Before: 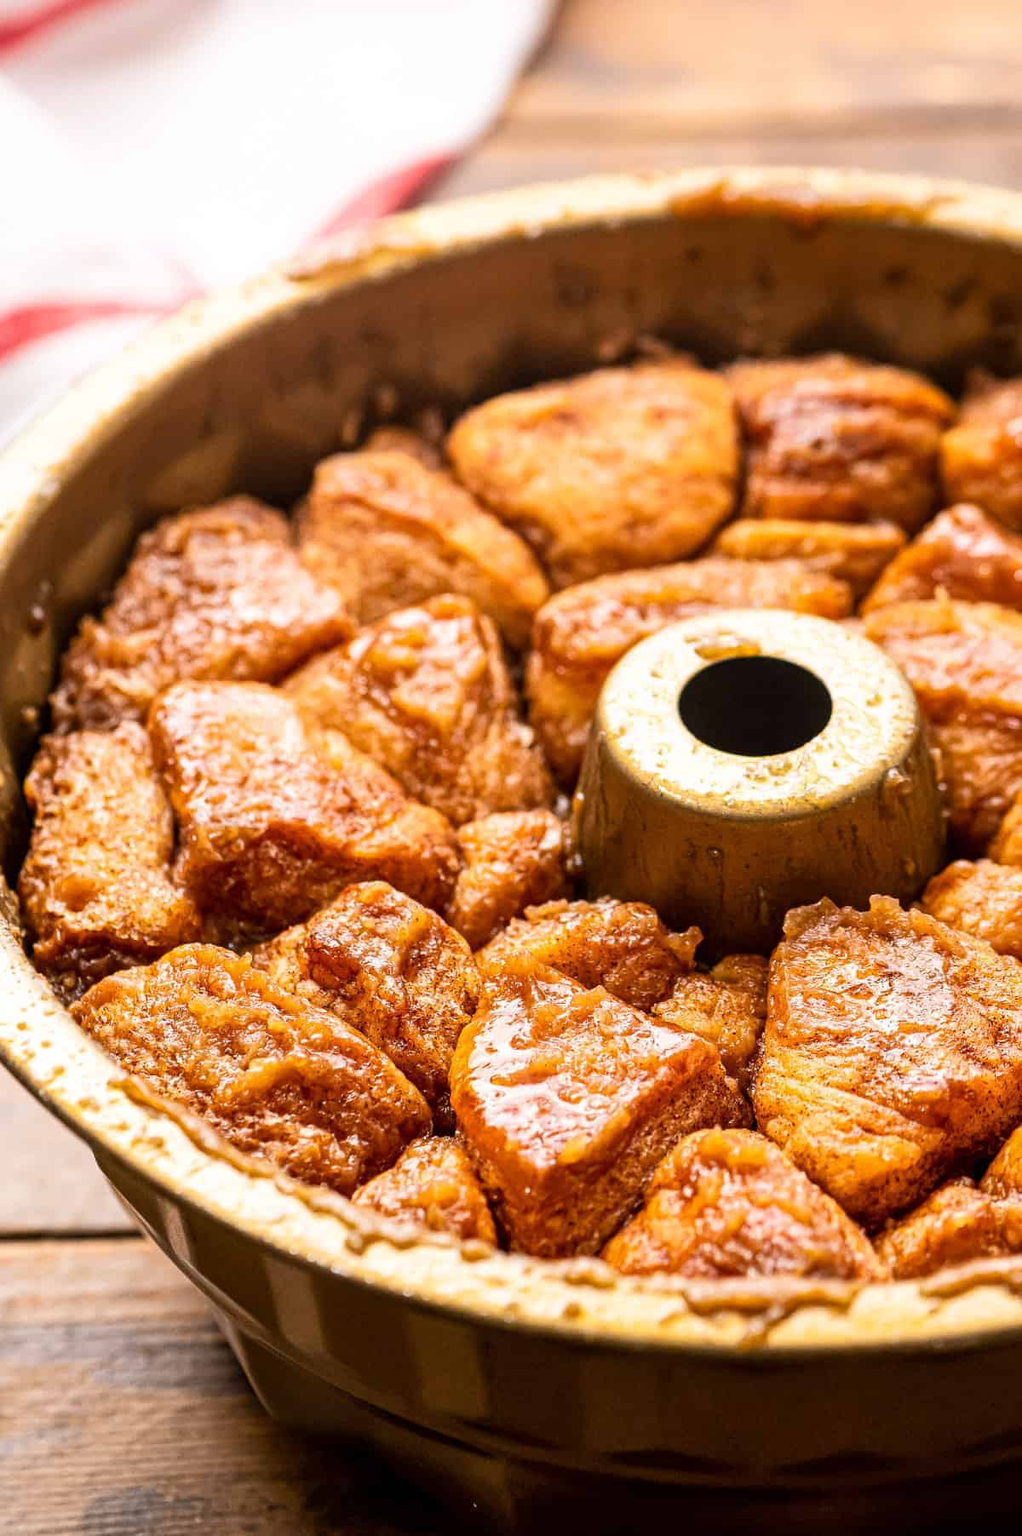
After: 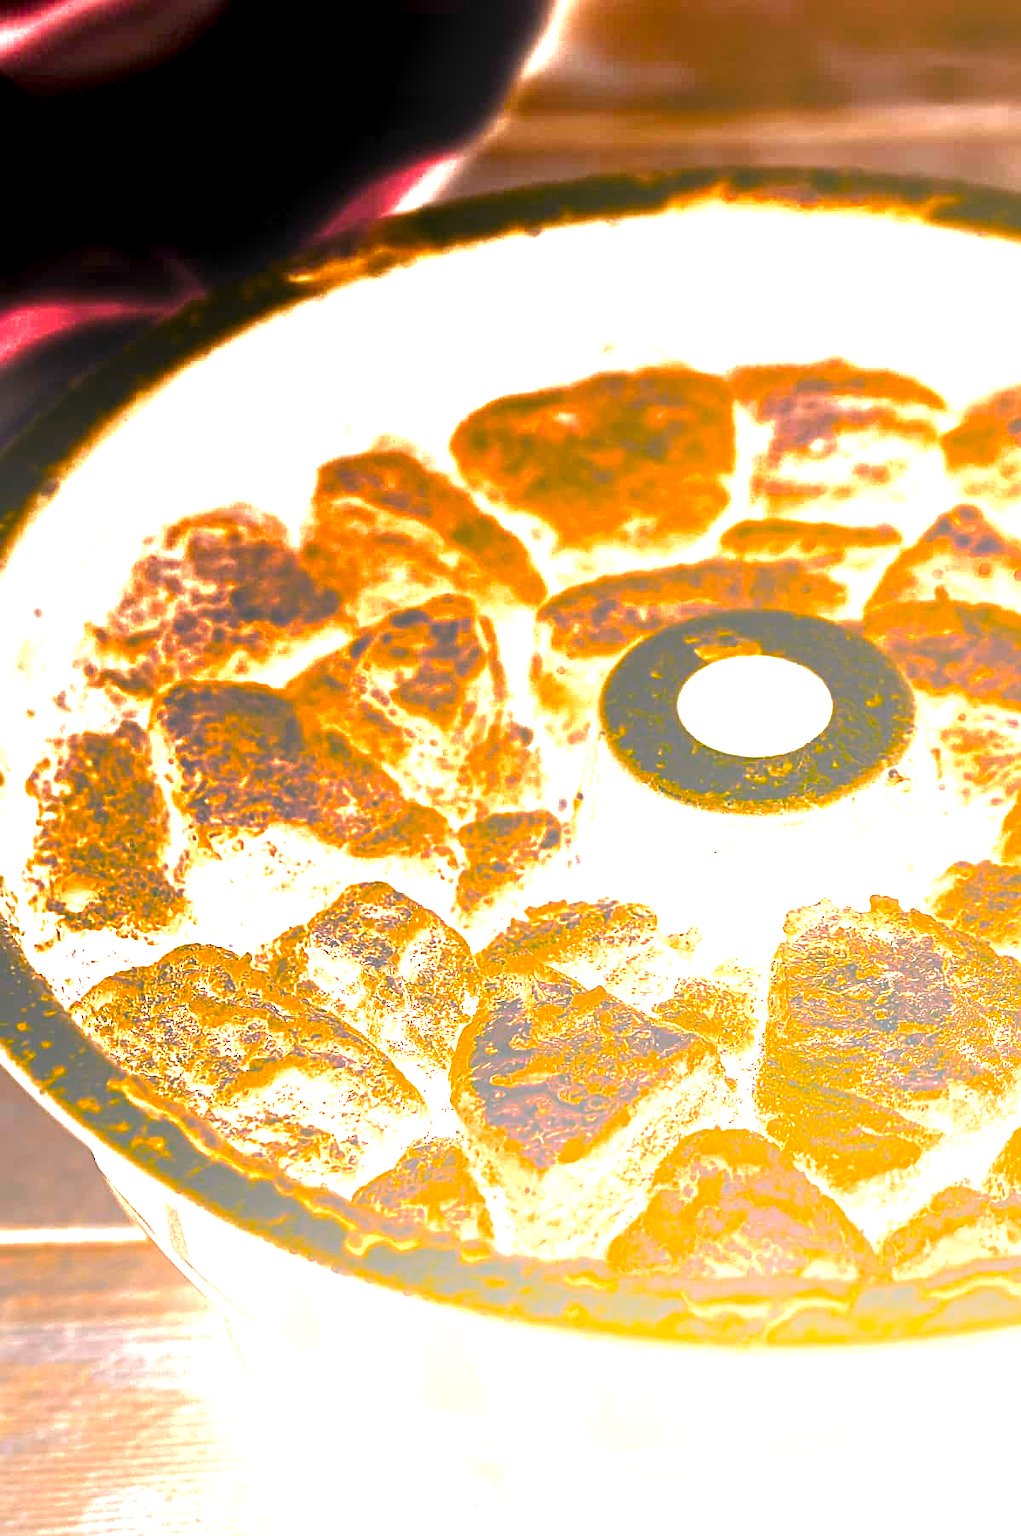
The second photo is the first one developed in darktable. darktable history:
tone equalizer: -8 EV -0.75 EV, -7 EV -0.7 EV, -6 EV -0.6 EV, -5 EV -0.4 EV, -3 EV 0.4 EV, -2 EV 0.6 EV, -1 EV 0.7 EV, +0 EV 0.75 EV, edges refinement/feathering 500, mask exposure compensation -1.57 EV, preserve details no
exposure: black level correction 0, exposure 1.1 EV, compensate exposure bias true, compensate highlight preservation false
rgb curve: curves: ch0 [(0, 0) (0.415, 0.237) (1, 1)]
bloom: size 70%, threshold 25%, strength 70%
sharpen: on, module defaults
local contrast: on, module defaults
